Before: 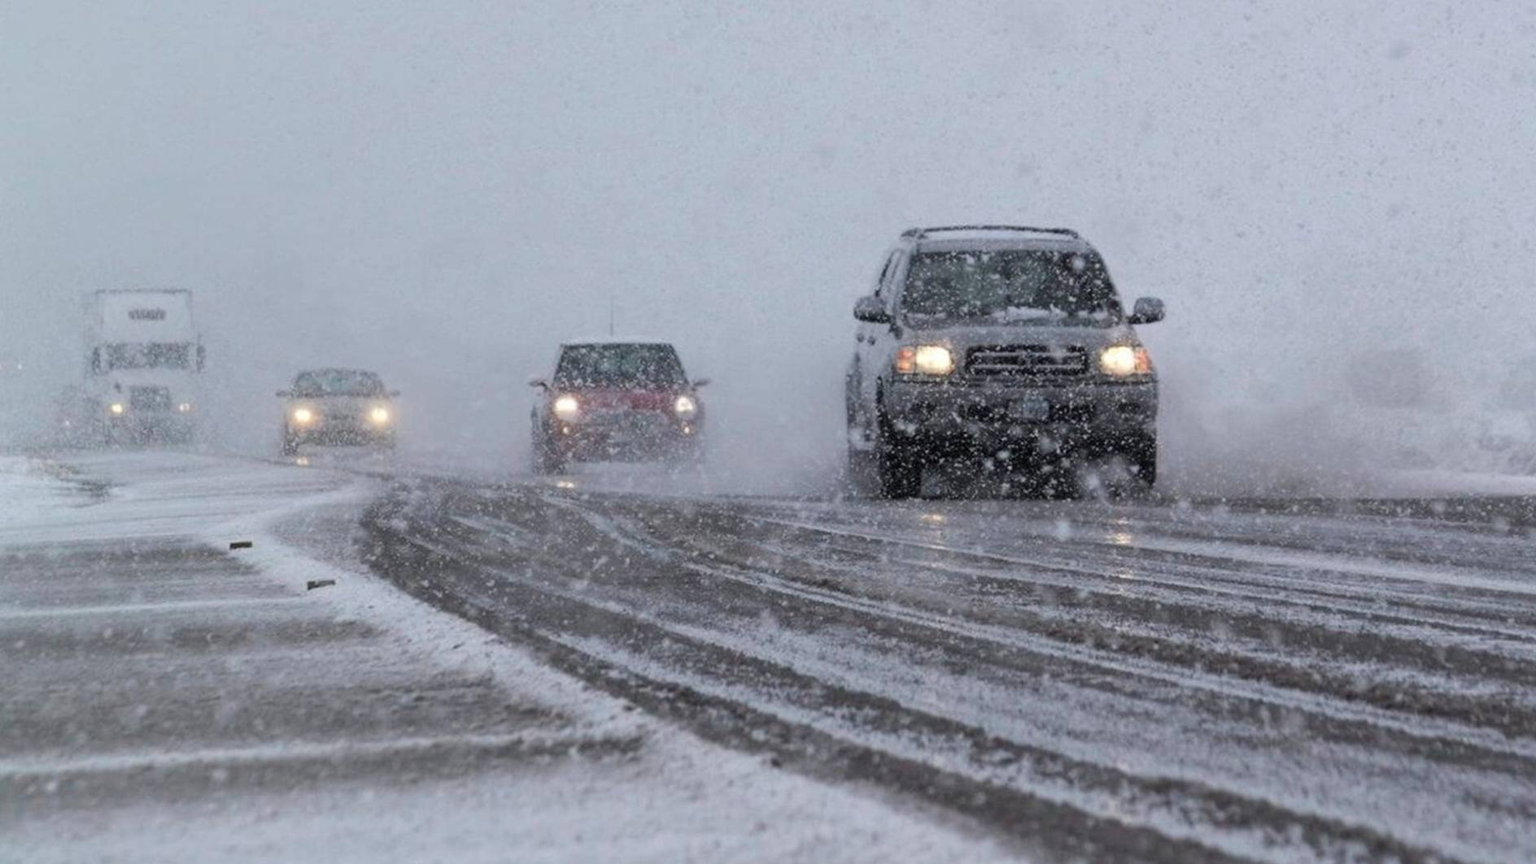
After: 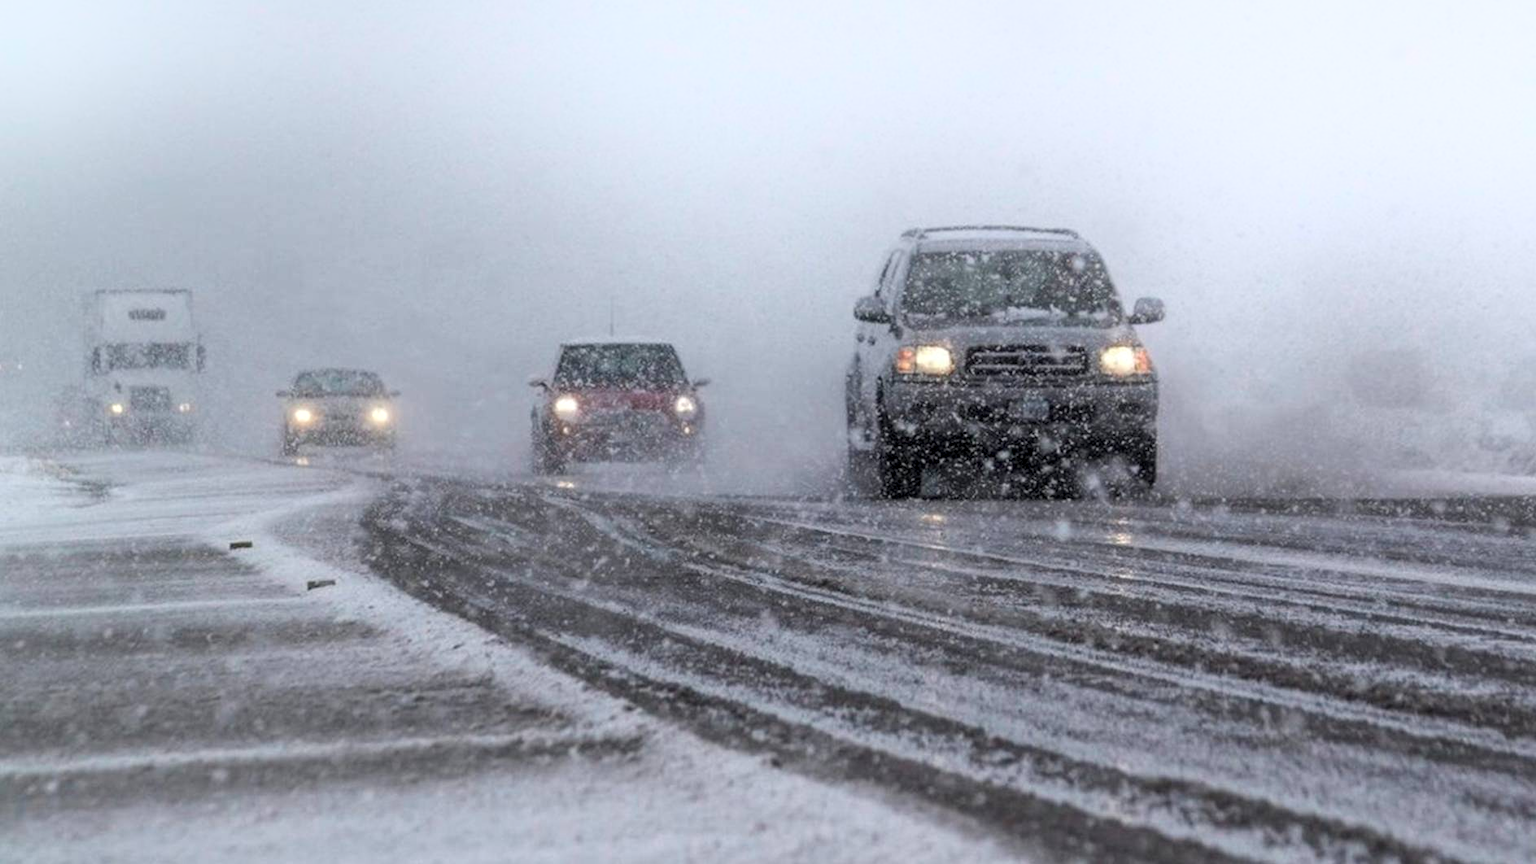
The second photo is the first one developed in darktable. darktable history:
local contrast: on, module defaults
bloom: on, module defaults
